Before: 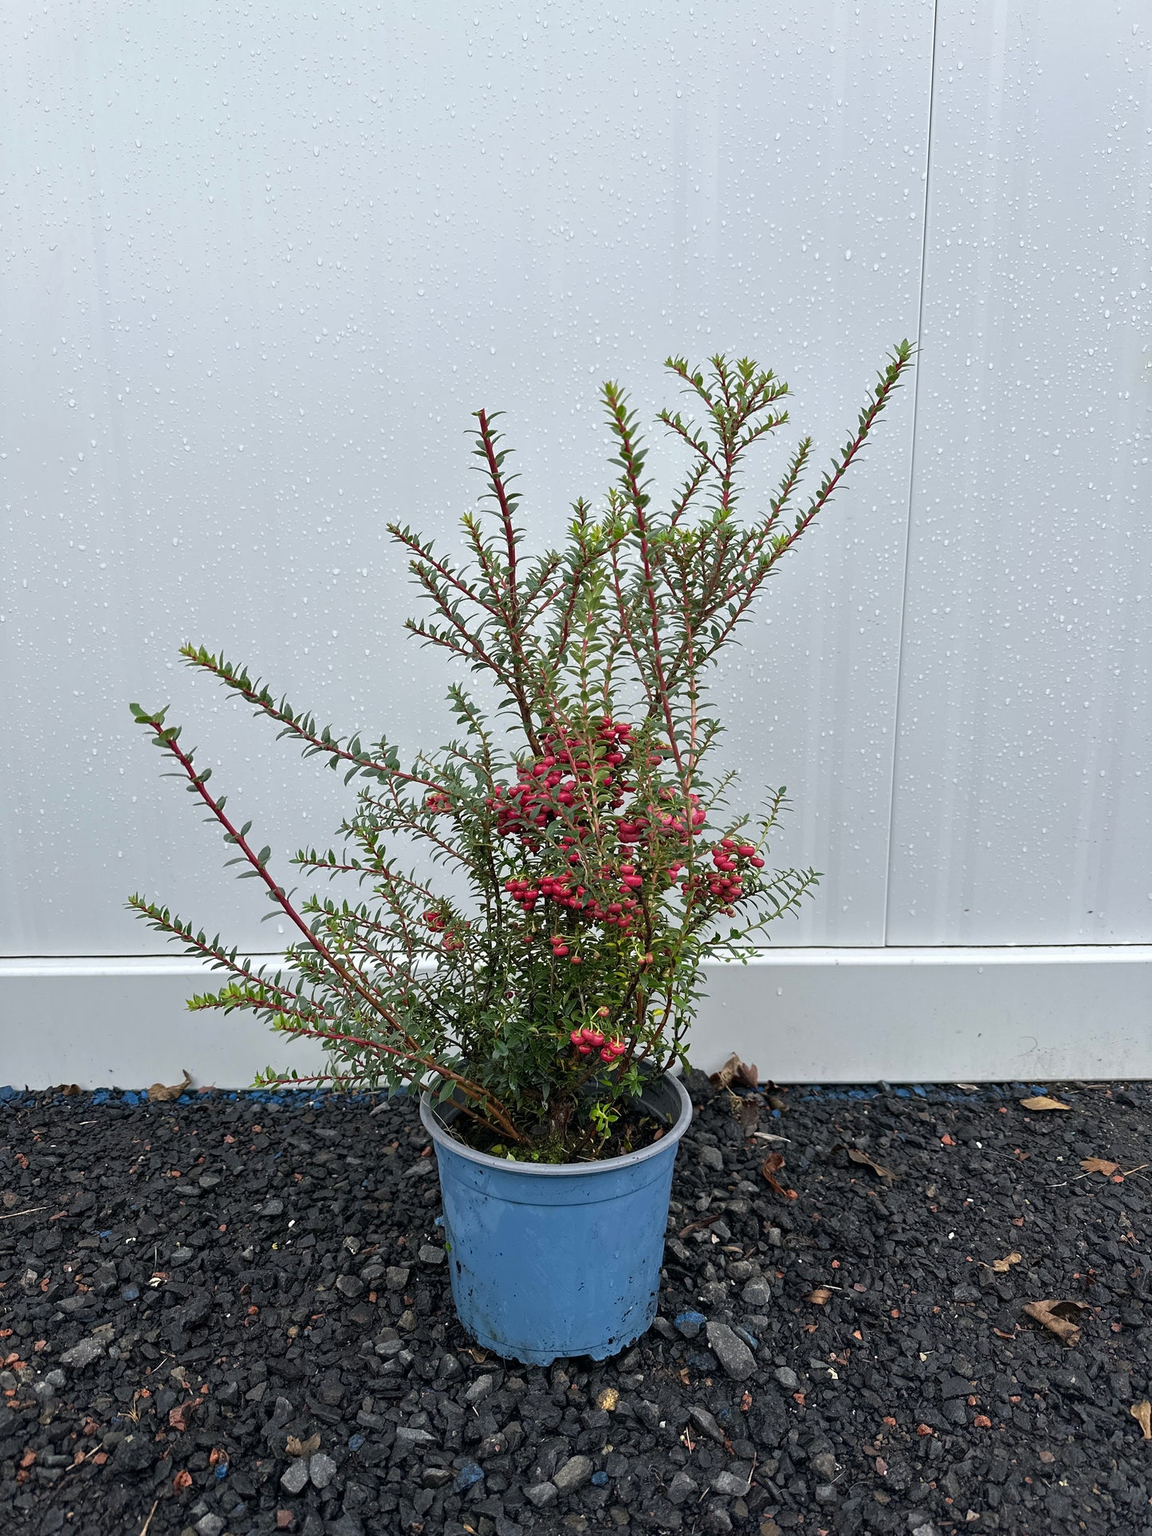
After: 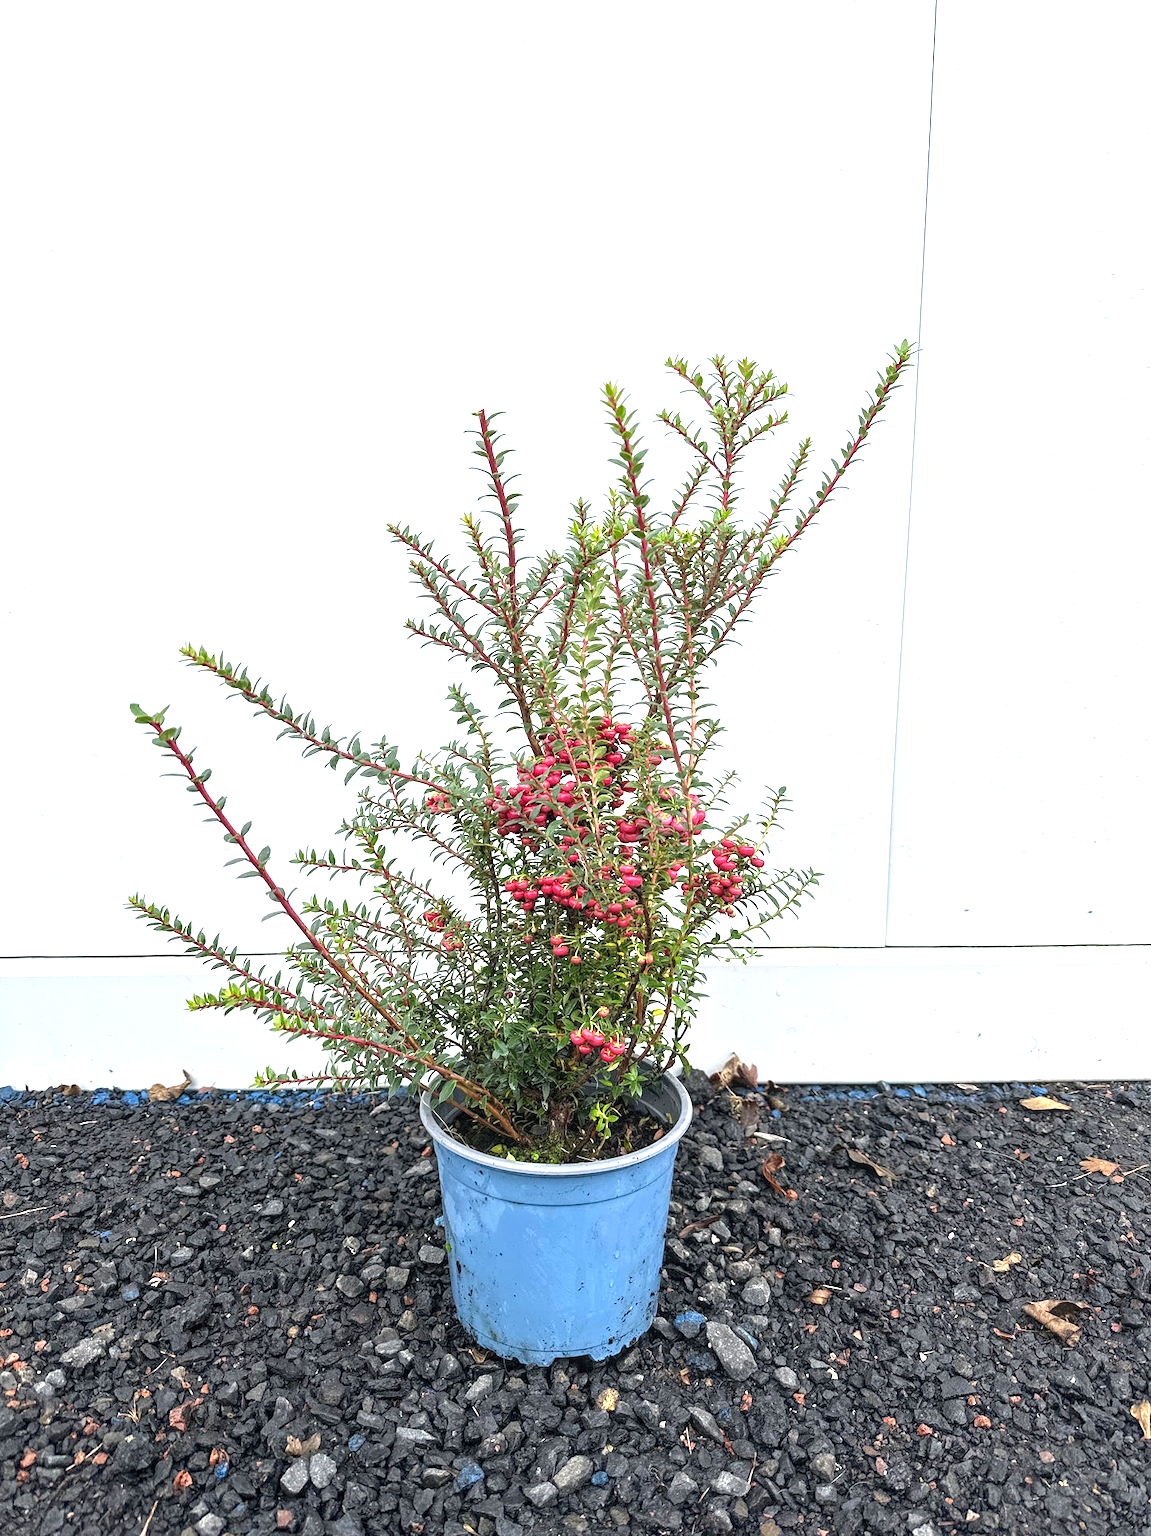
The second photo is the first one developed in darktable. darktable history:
exposure: black level correction 0, exposure 1.3 EV, compensate exposure bias true, compensate highlight preservation false
local contrast: on, module defaults
